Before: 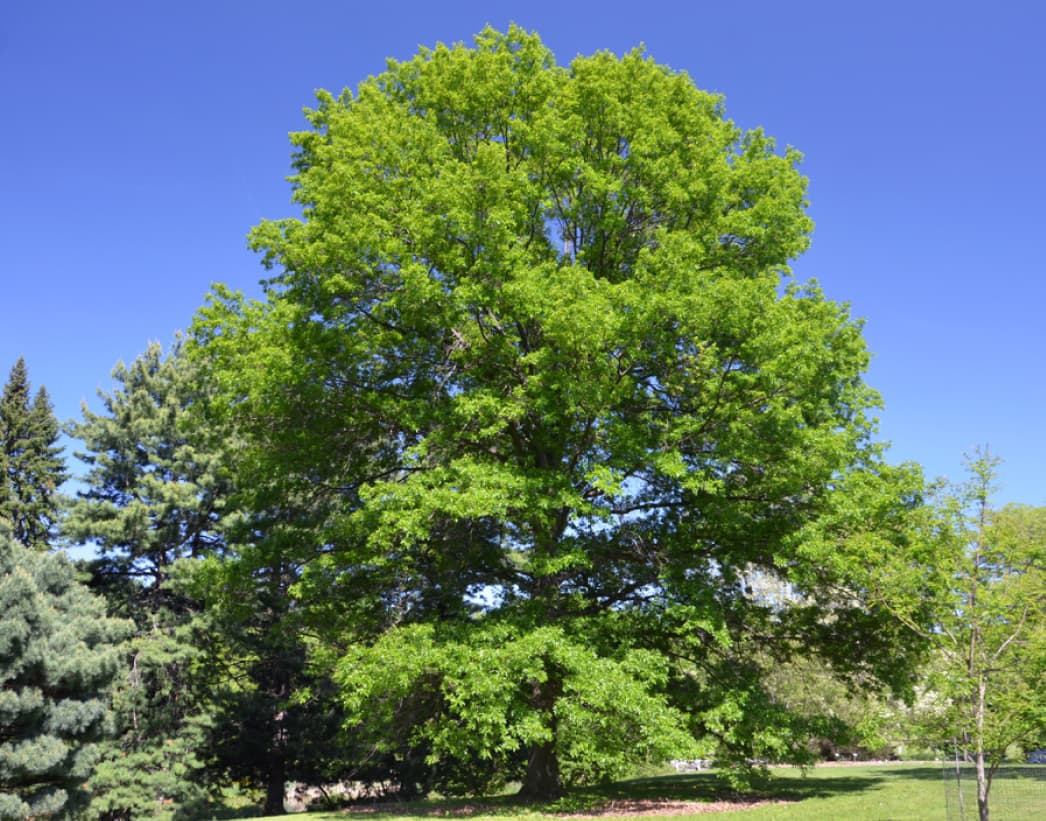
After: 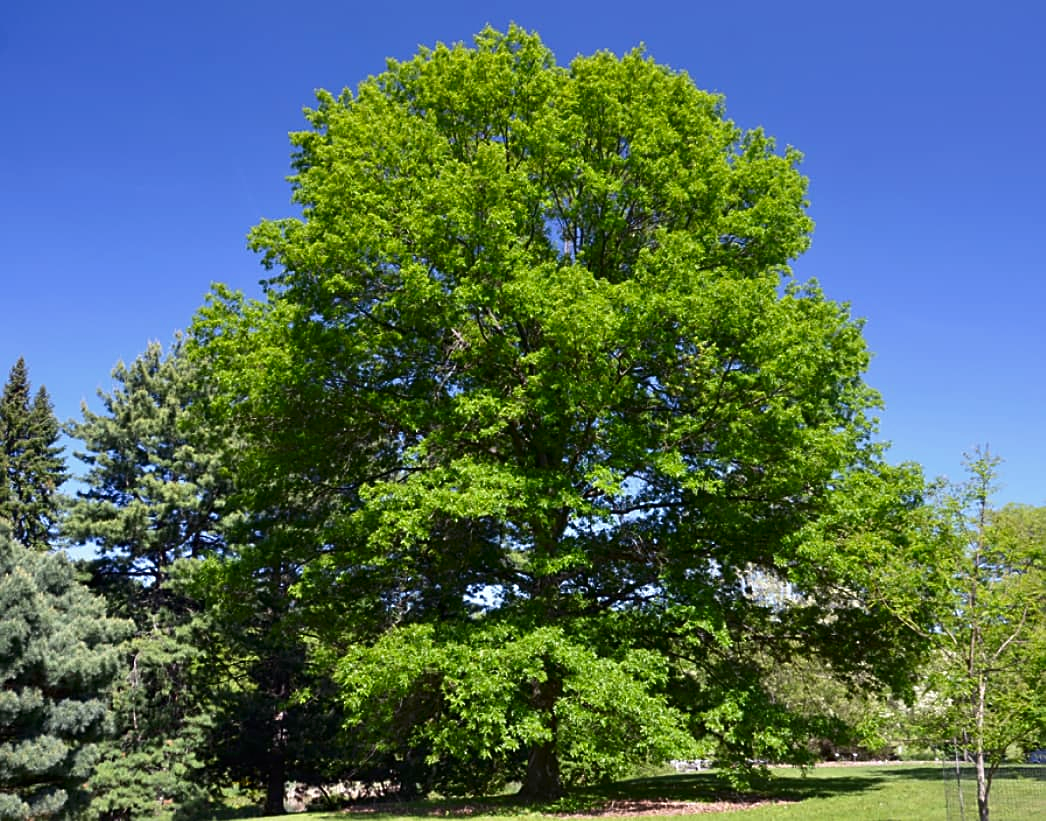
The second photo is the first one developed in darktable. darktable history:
contrast brightness saturation: contrast 0.07, brightness -0.13, saturation 0.06
sharpen: on, module defaults
